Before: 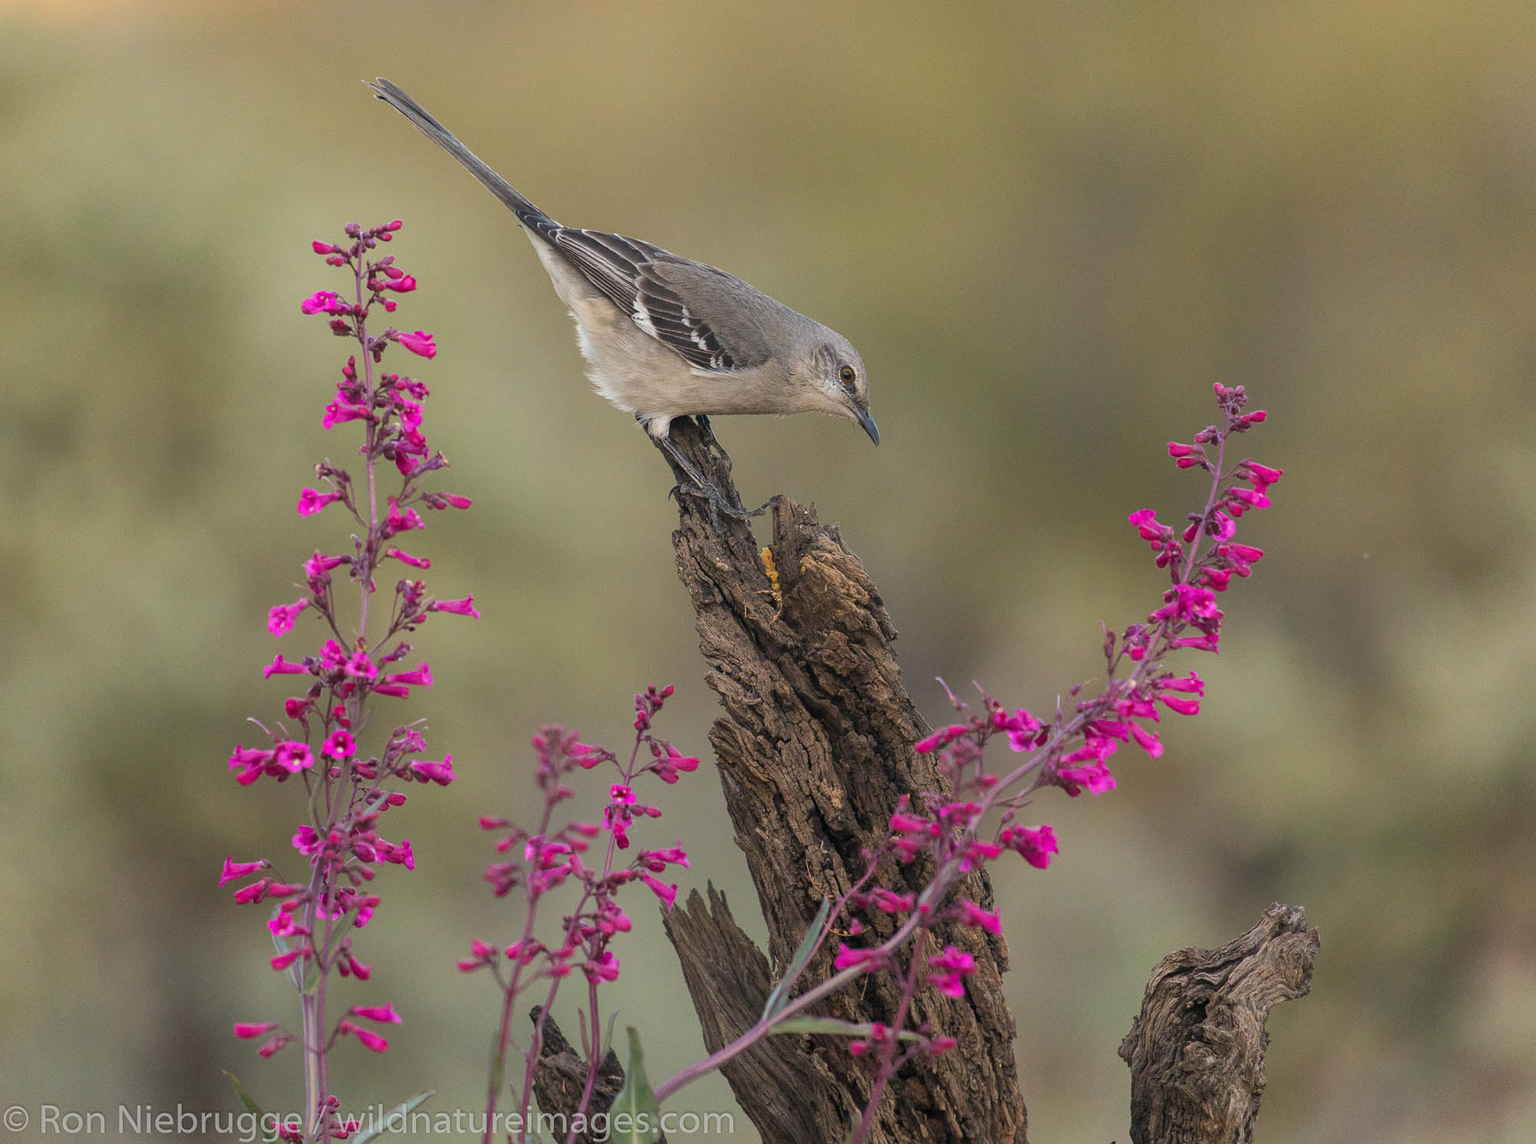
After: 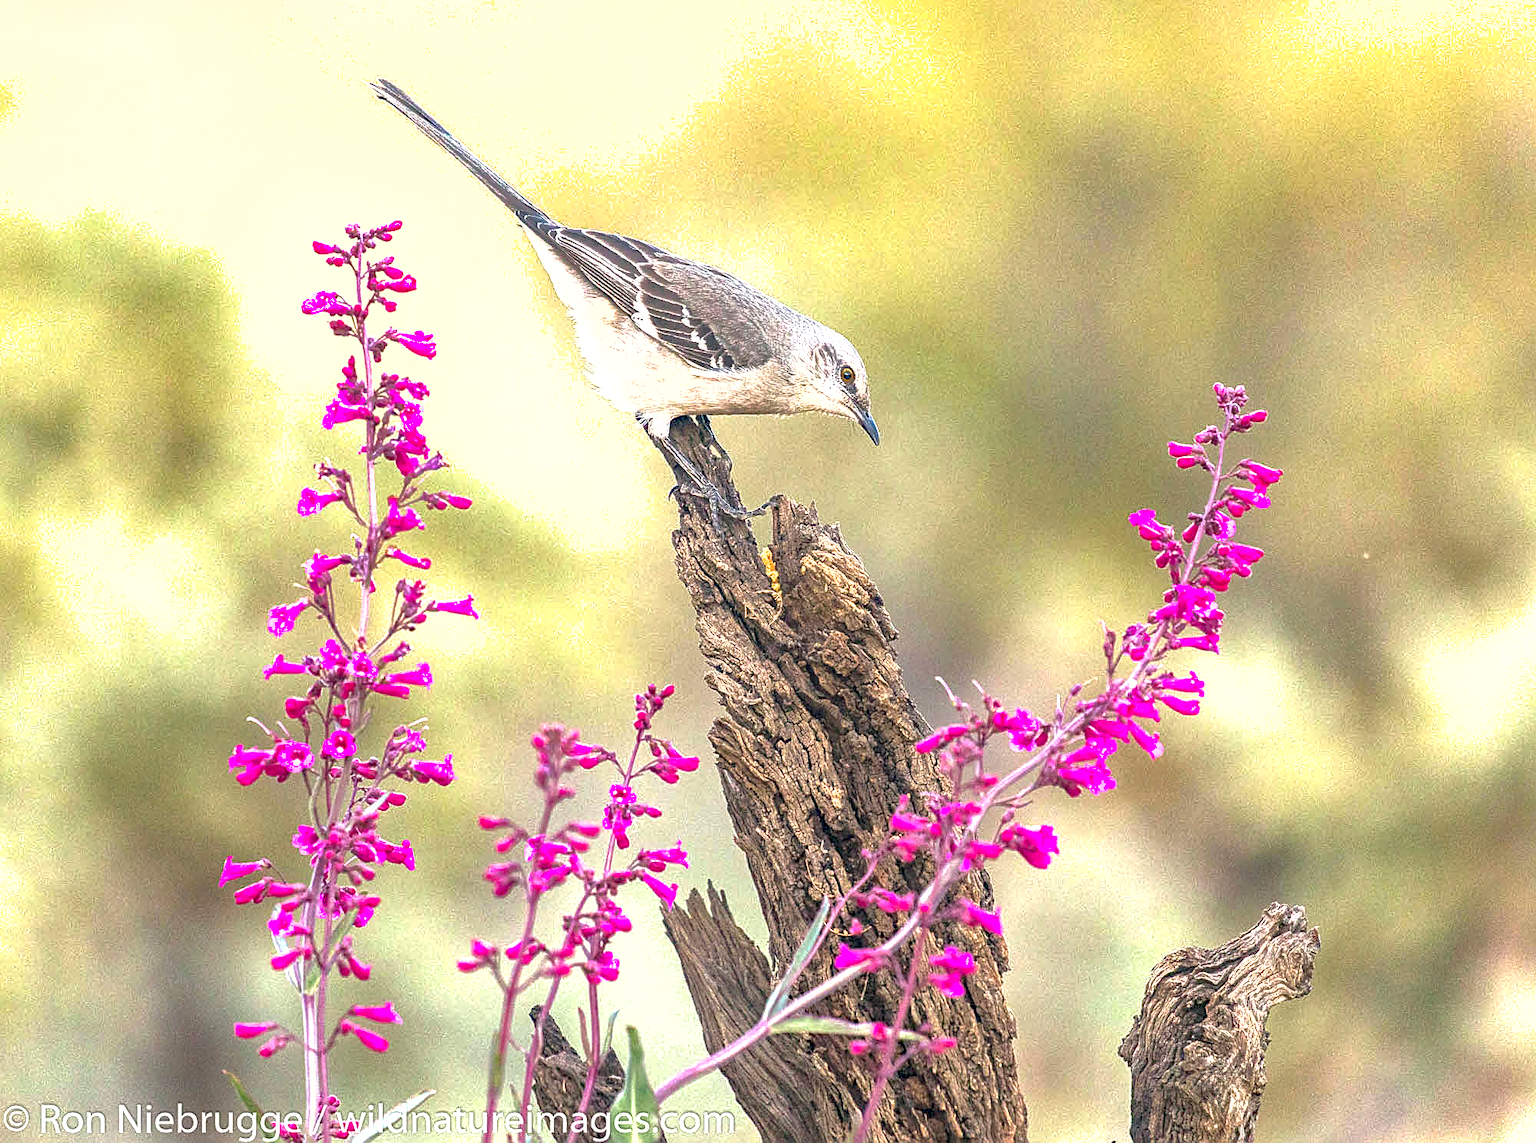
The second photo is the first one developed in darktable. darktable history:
shadows and highlights: on, module defaults
color zones: curves: ch0 [(0, 0.5) (0.143, 0.5) (0.286, 0.5) (0.429, 0.5) (0.571, 0.5) (0.714, 0.476) (0.857, 0.5) (1, 0.5)]; ch2 [(0, 0.5) (0.143, 0.5) (0.286, 0.5) (0.429, 0.5) (0.571, 0.5) (0.714, 0.487) (0.857, 0.5) (1, 0.5)], mix 101%
haze removal: compatibility mode true, adaptive false
exposure: exposure 1.997 EV, compensate exposure bias true, compensate highlight preservation false
sharpen: on, module defaults
local contrast: on, module defaults
